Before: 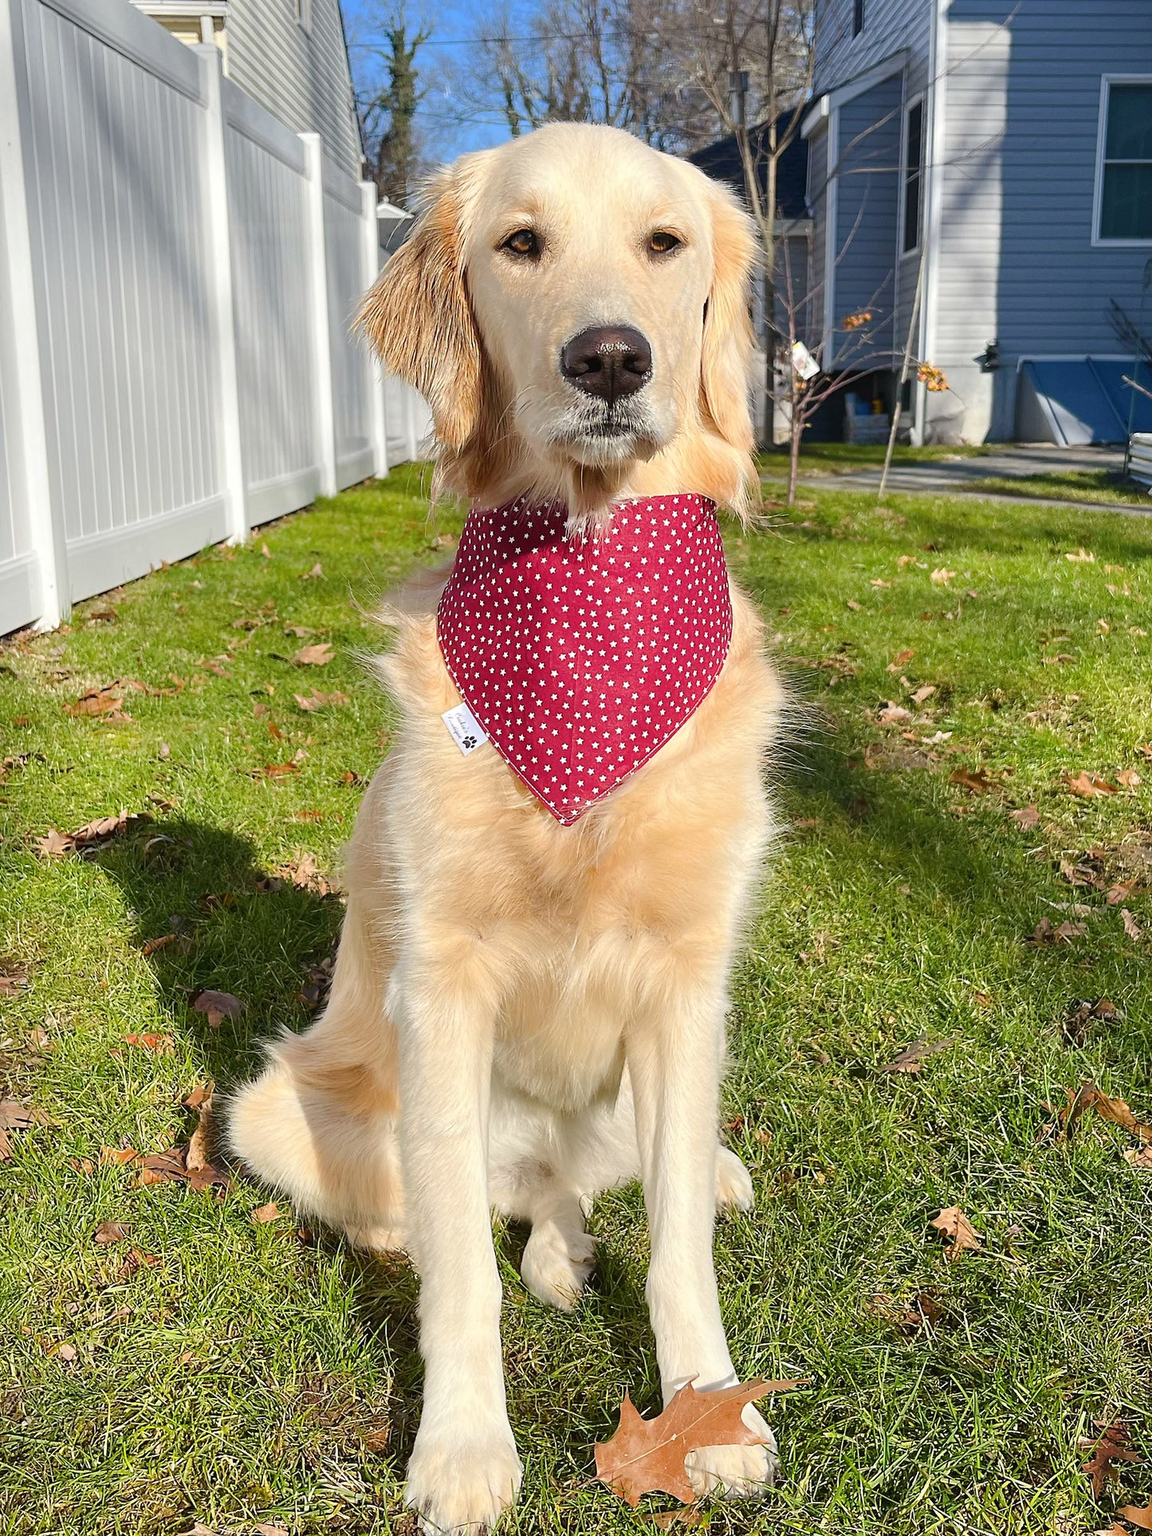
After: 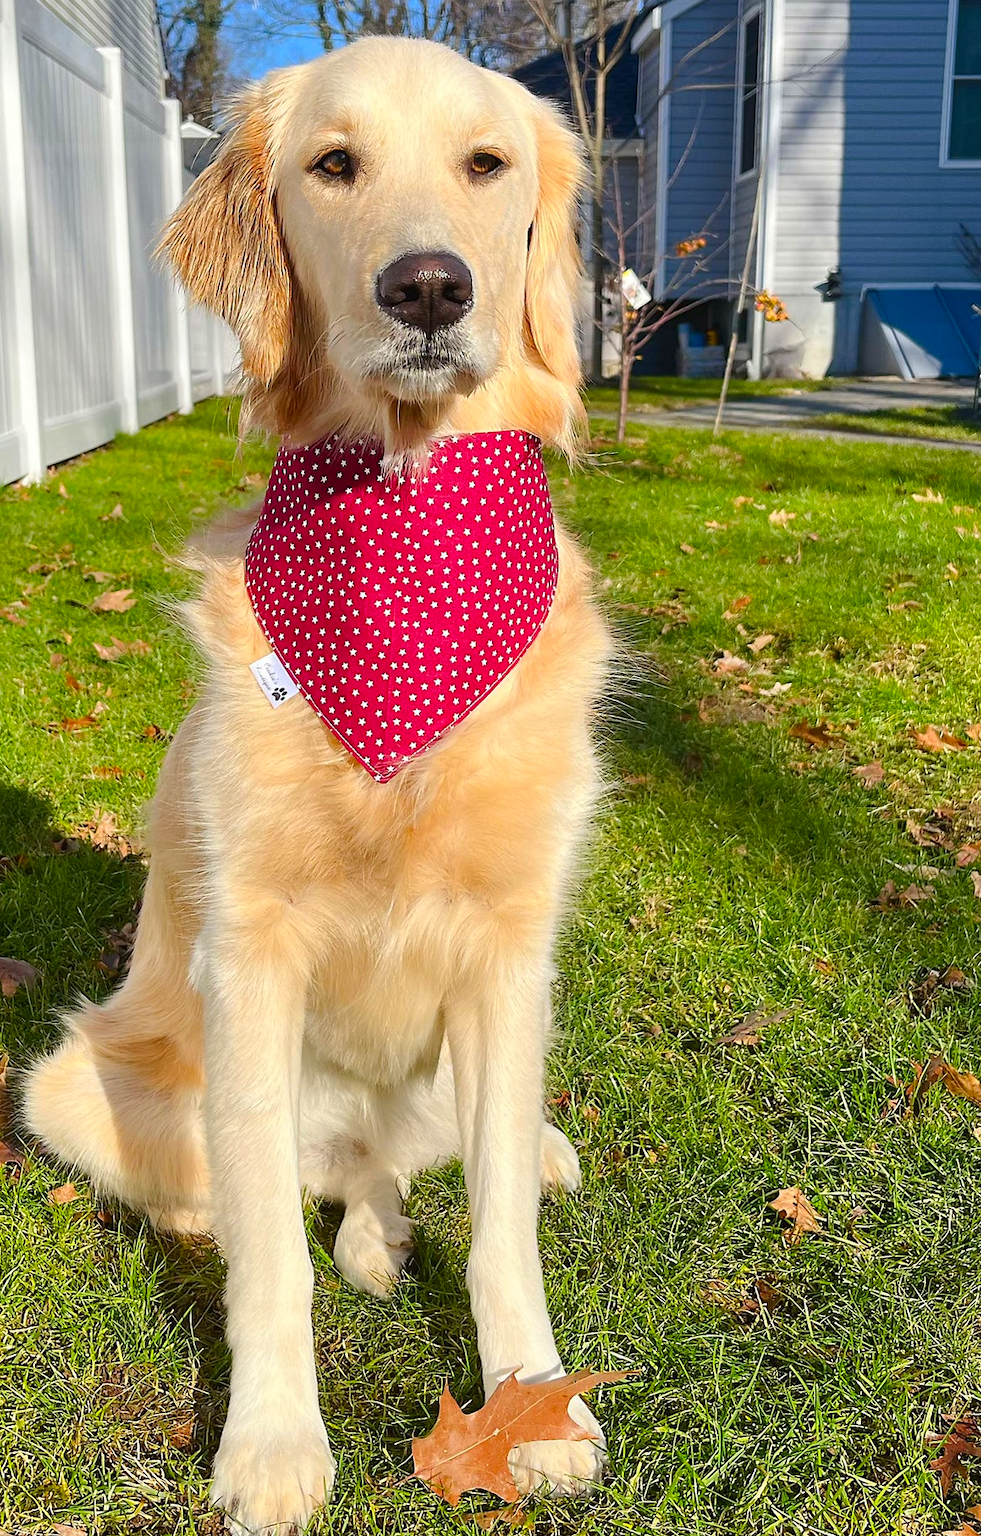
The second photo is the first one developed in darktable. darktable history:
color correction: saturation 1.32
crop and rotate: left 17.959%, top 5.771%, right 1.742%
